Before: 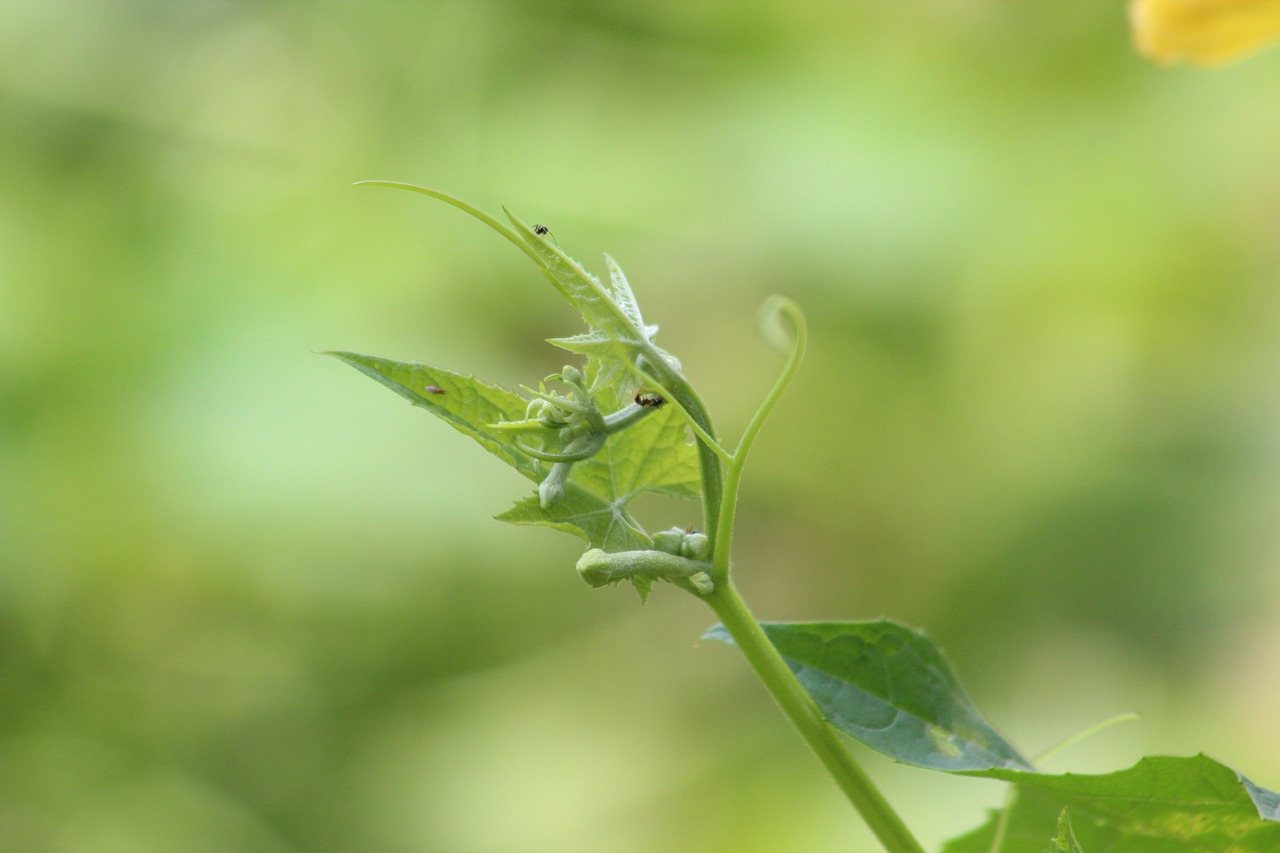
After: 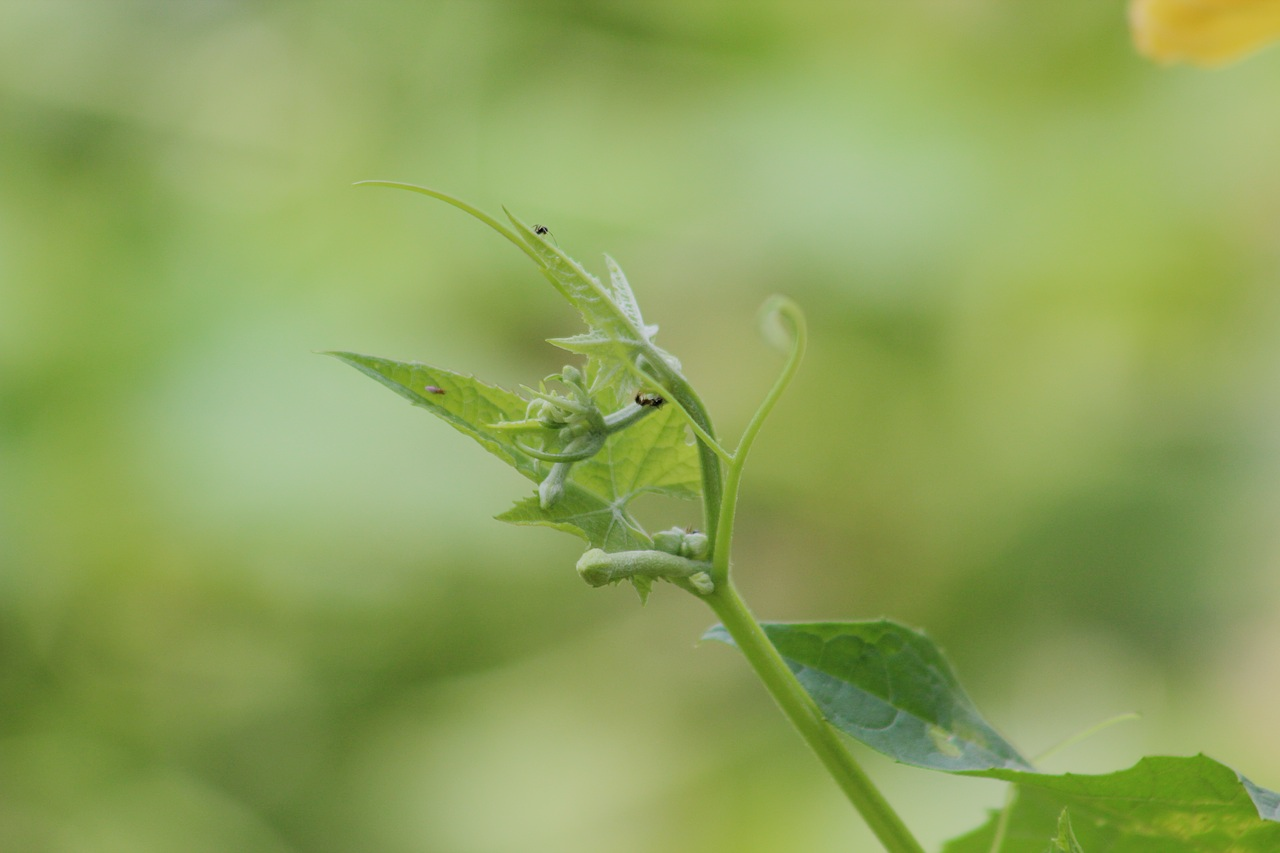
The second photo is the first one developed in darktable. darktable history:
filmic rgb: black relative exposure -7.65 EV, white relative exposure 4.56 EV, hardness 3.61
contrast brightness saturation: saturation -0.05
vibrance: vibrance 15%
